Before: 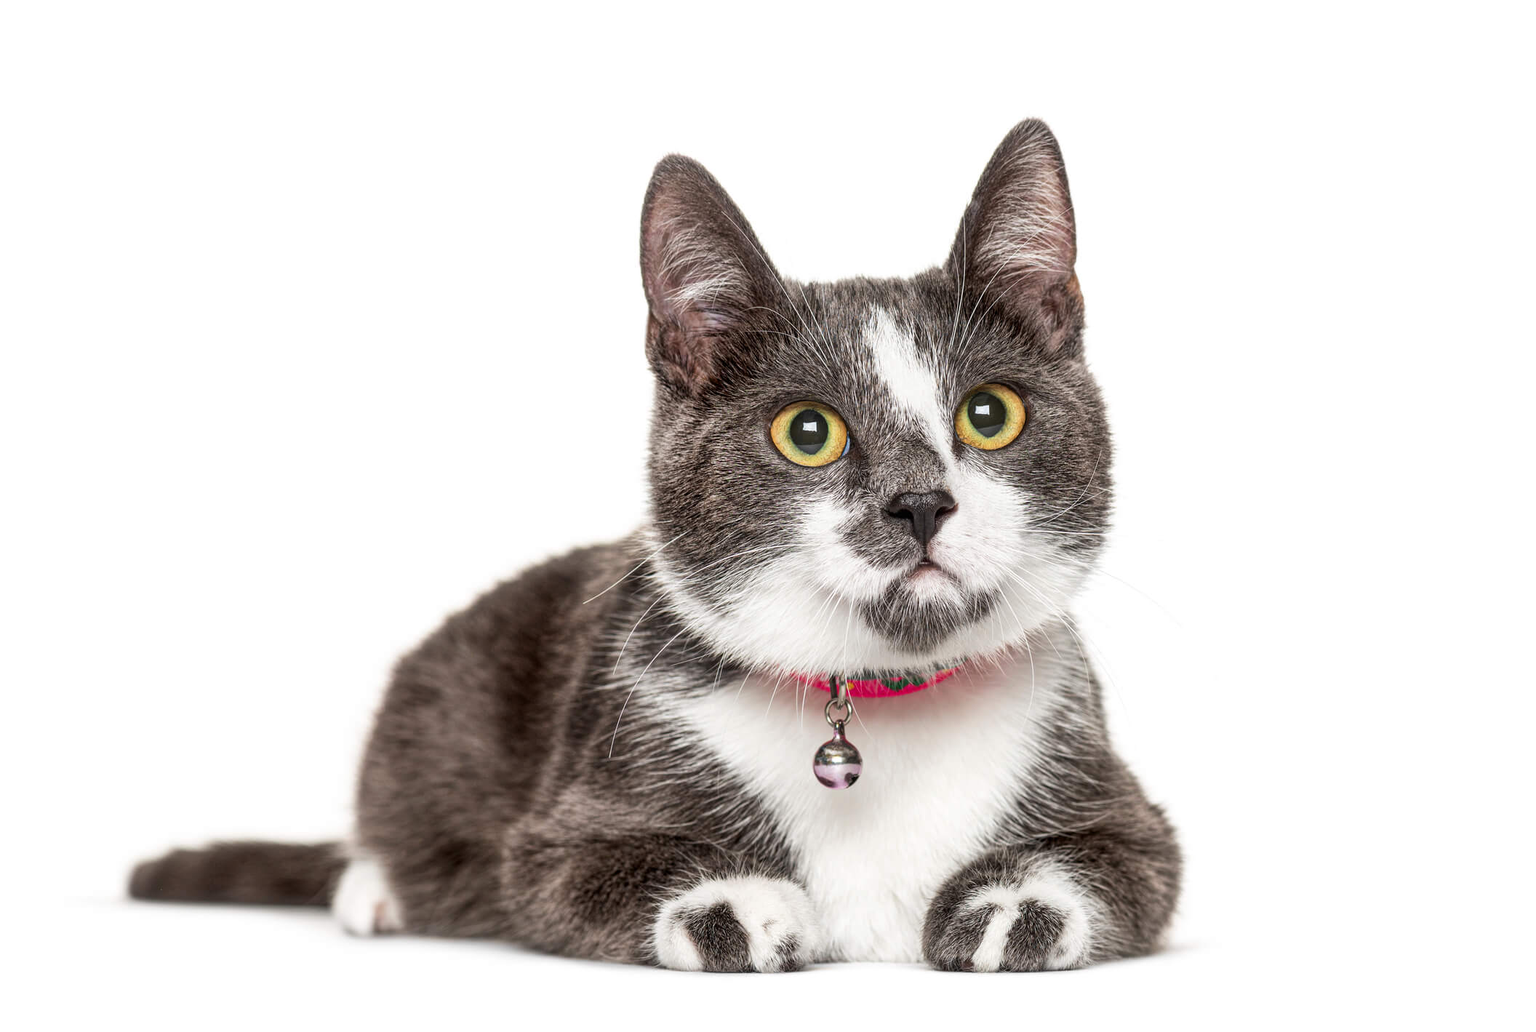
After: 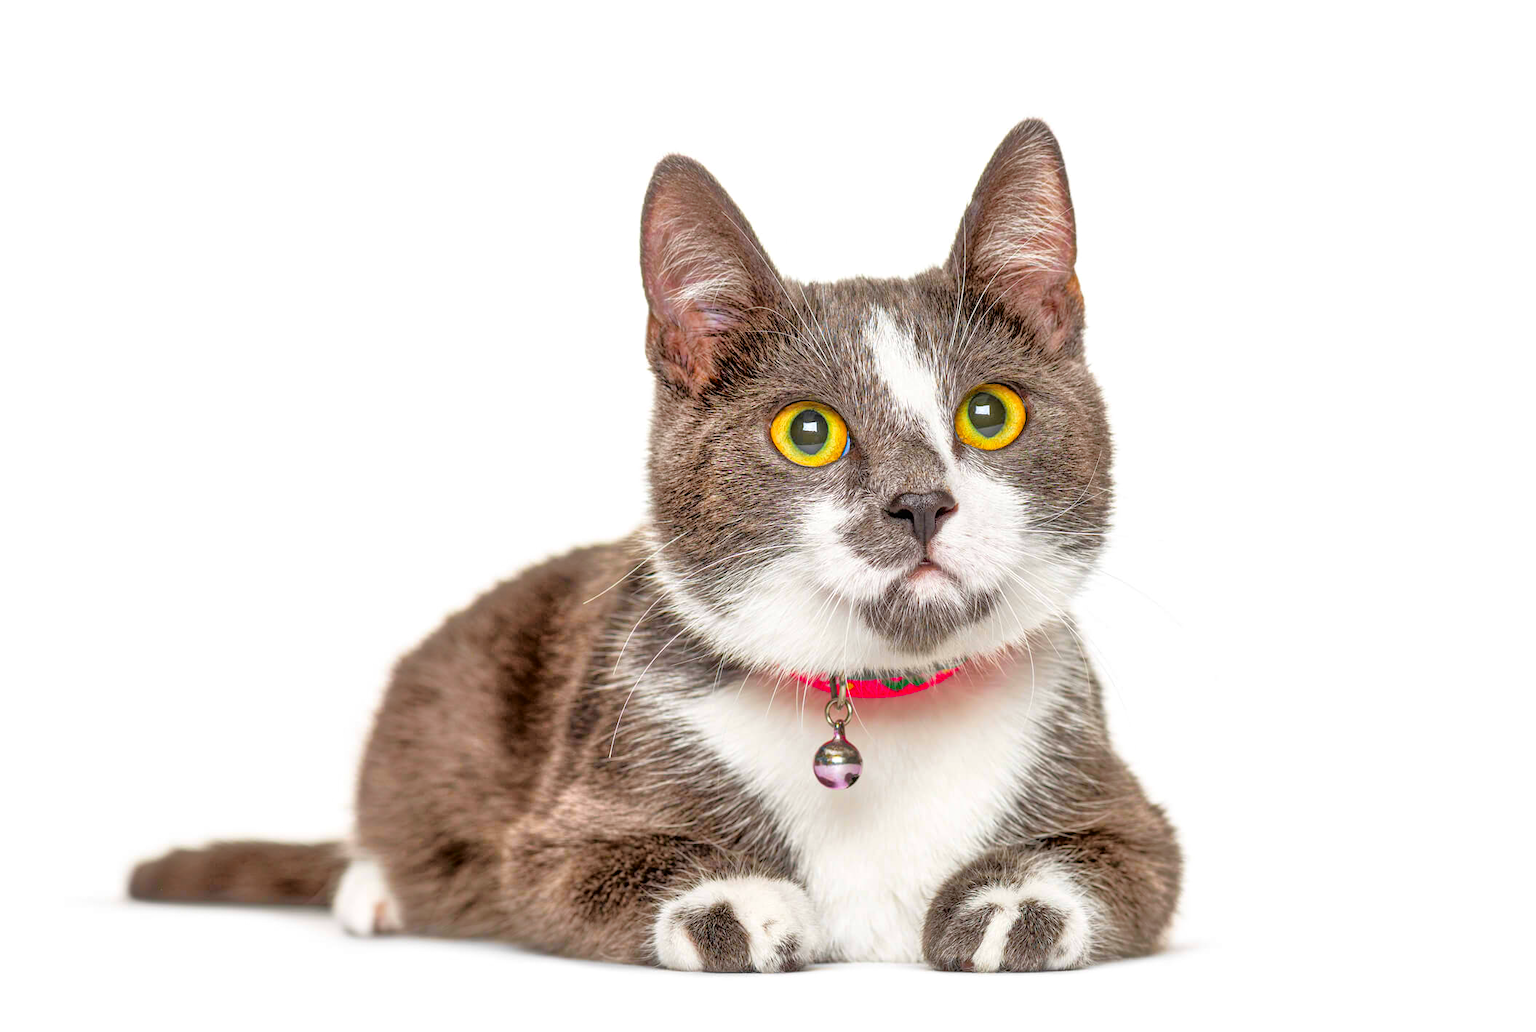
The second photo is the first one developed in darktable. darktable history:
color contrast: green-magenta contrast 1.55, blue-yellow contrast 1.83
tone equalizer: -7 EV 0.15 EV, -6 EV 0.6 EV, -5 EV 1.15 EV, -4 EV 1.33 EV, -3 EV 1.15 EV, -2 EV 0.6 EV, -1 EV 0.15 EV, mask exposure compensation -0.5 EV
